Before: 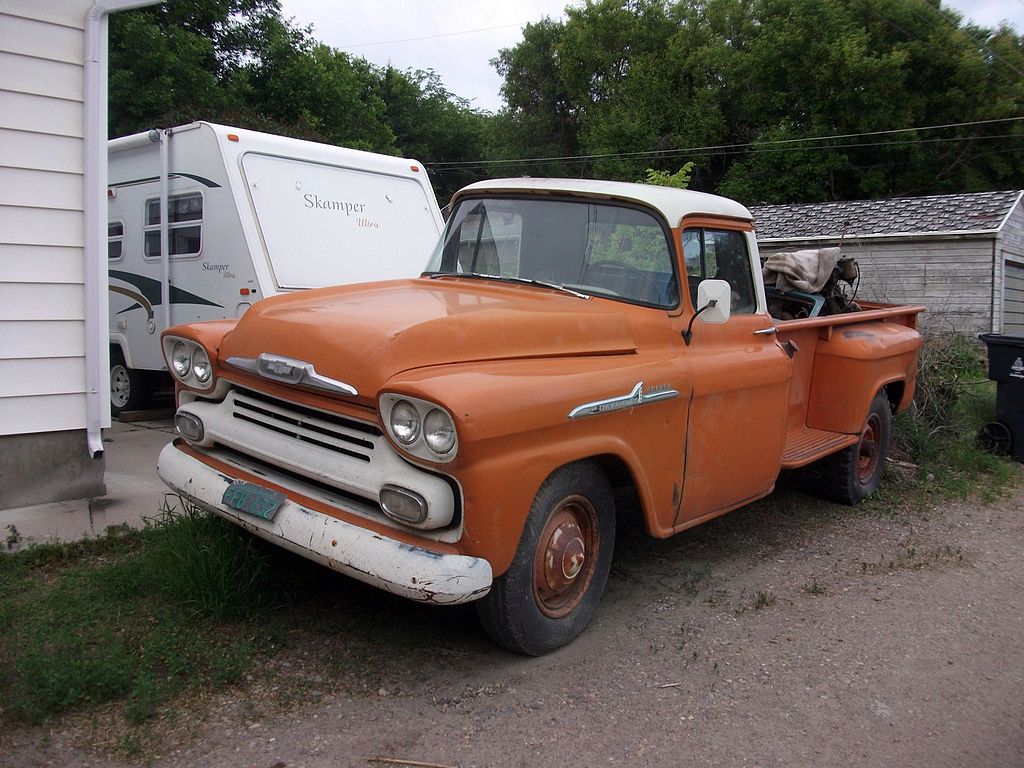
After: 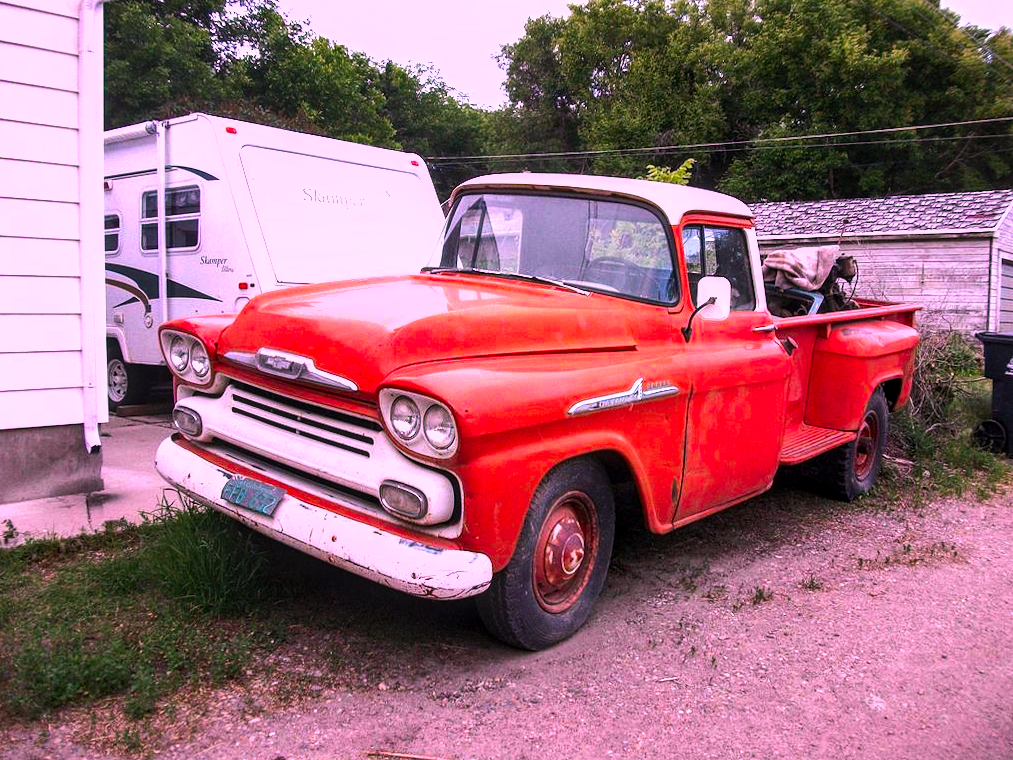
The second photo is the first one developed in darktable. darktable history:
local contrast: on, module defaults
exposure: exposure 0.6 EV, compensate highlight preservation false
tone equalizer: -8 EV -0.75 EV, -7 EV -0.7 EV, -6 EV -0.6 EV, -5 EV -0.4 EV, -3 EV 0.4 EV, -2 EV 0.6 EV, -1 EV 0.7 EV, +0 EV 0.75 EV, edges refinement/feathering 500, mask exposure compensation -1.57 EV, preserve details no
contrast brightness saturation: contrast 0.05, brightness 0.06, saturation 0.01
color correction: highlights a* 19.5, highlights b* -11.53, saturation 1.69
rotate and perspective: rotation 0.174°, lens shift (vertical) 0.013, lens shift (horizontal) 0.019, shear 0.001, automatic cropping original format, crop left 0.007, crop right 0.991, crop top 0.016, crop bottom 0.997
shadows and highlights: low approximation 0.01, soften with gaussian
